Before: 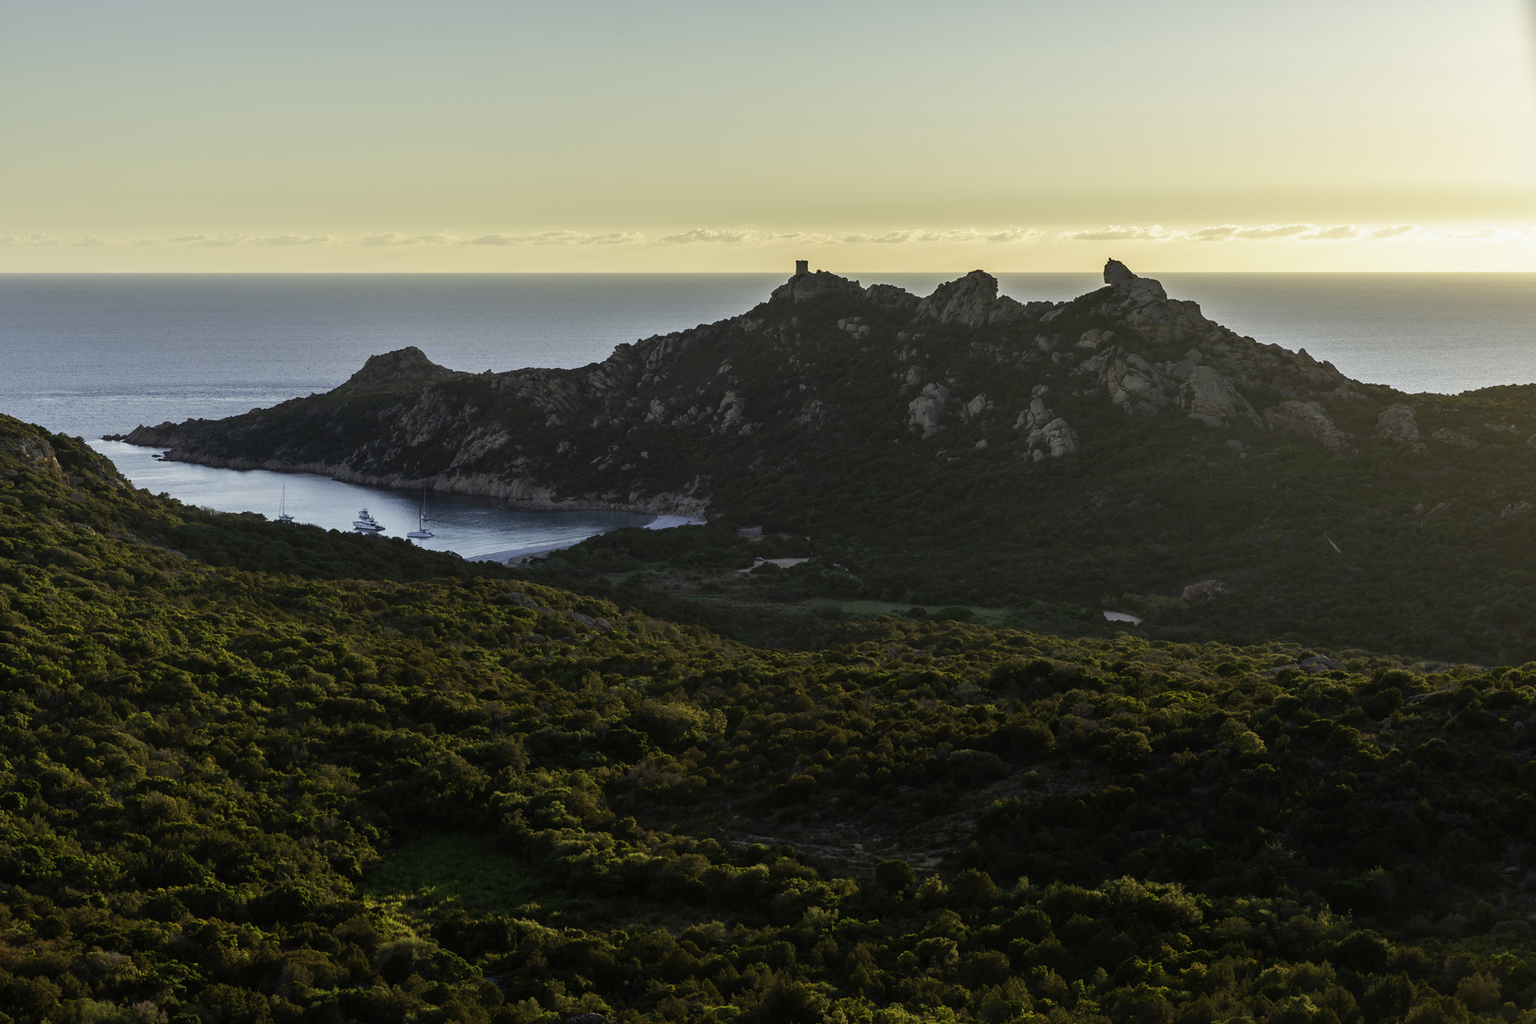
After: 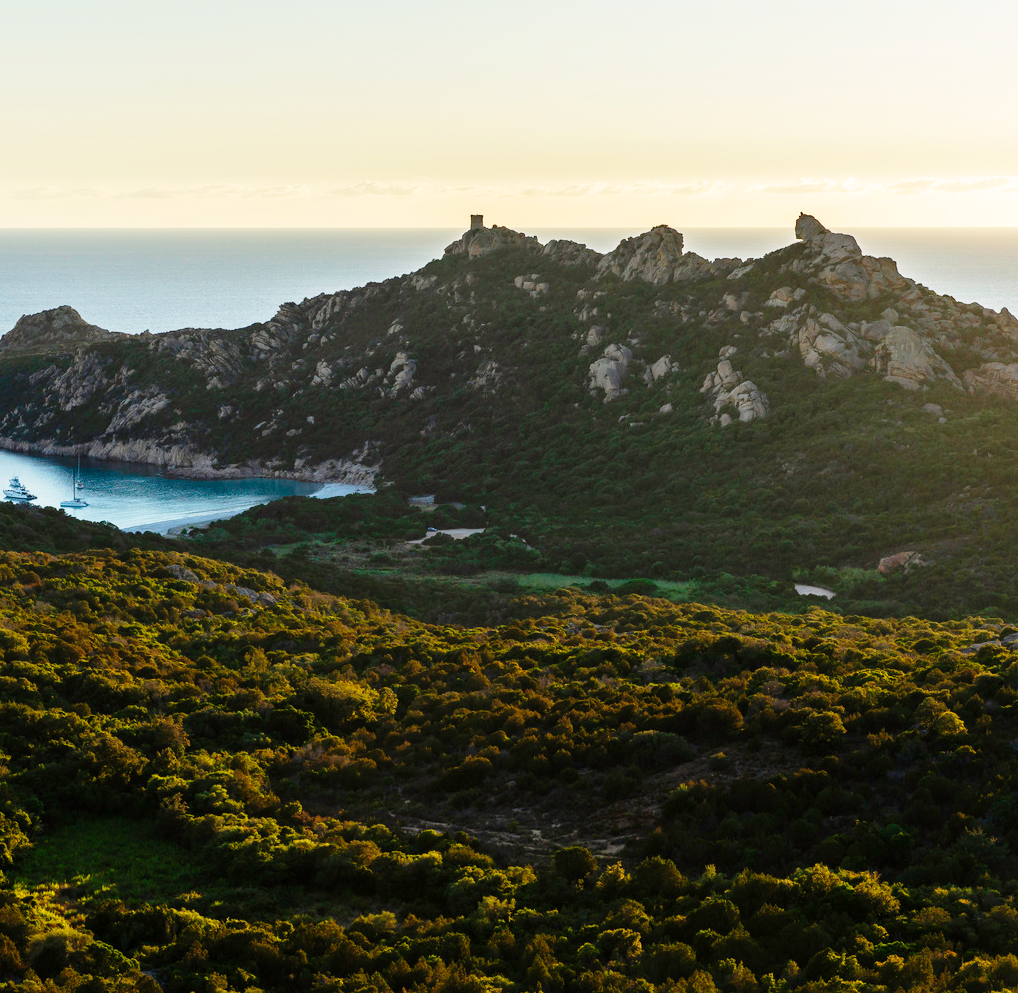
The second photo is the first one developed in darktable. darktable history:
crop and rotate: left 22.835%, top 5.645%, right 14.31%, bottom 2.352%
base curve: curves: ch0 [(0, 0) (0.028, 0.03) (0.121, 0.232) (0.46, 0.748) (0.859, 0.968) (1, 1)], preserve colors none
